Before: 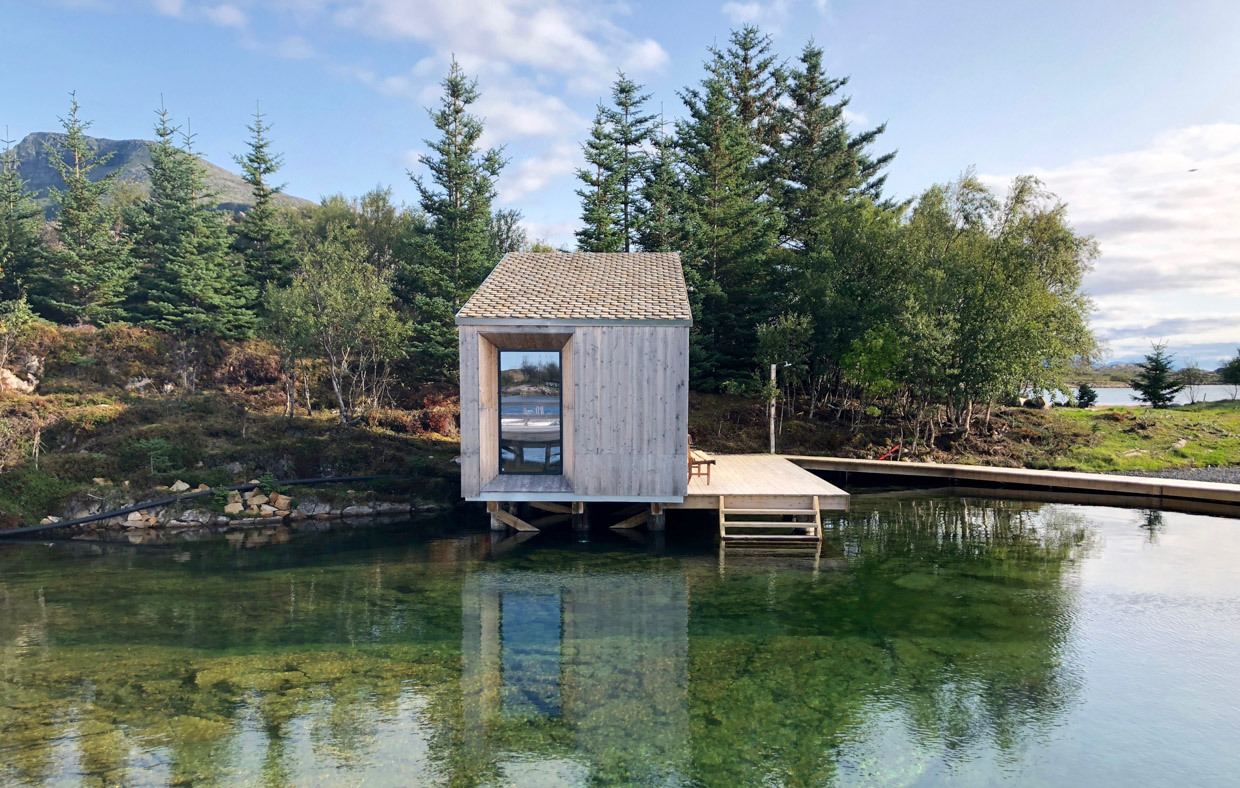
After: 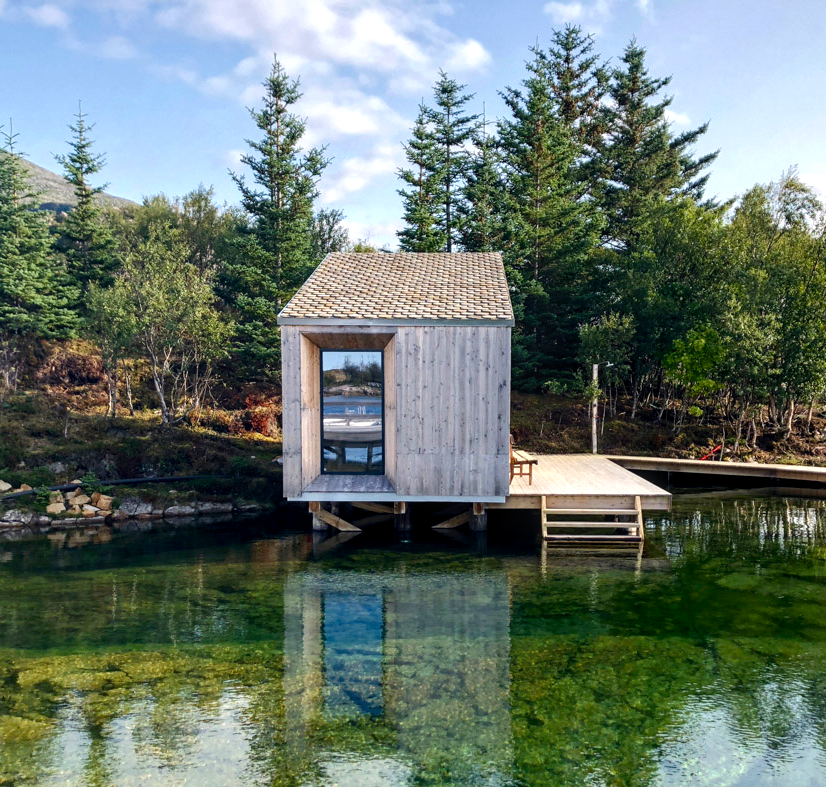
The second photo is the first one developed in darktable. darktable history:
color balance rgb: perceptual saturation grading › global saturation 20%, perceptual saturation grading › highlights -25.28%, perceptual saturation grading › shadows 49.664%, contrast 14.662%
crop and rotate: left 14.37%, right 18.962%
tone equalizer: edges refinement/feathering 500, mask exposure compensation -1.57 EV, preserve details no
local contrast: on, module defaults
